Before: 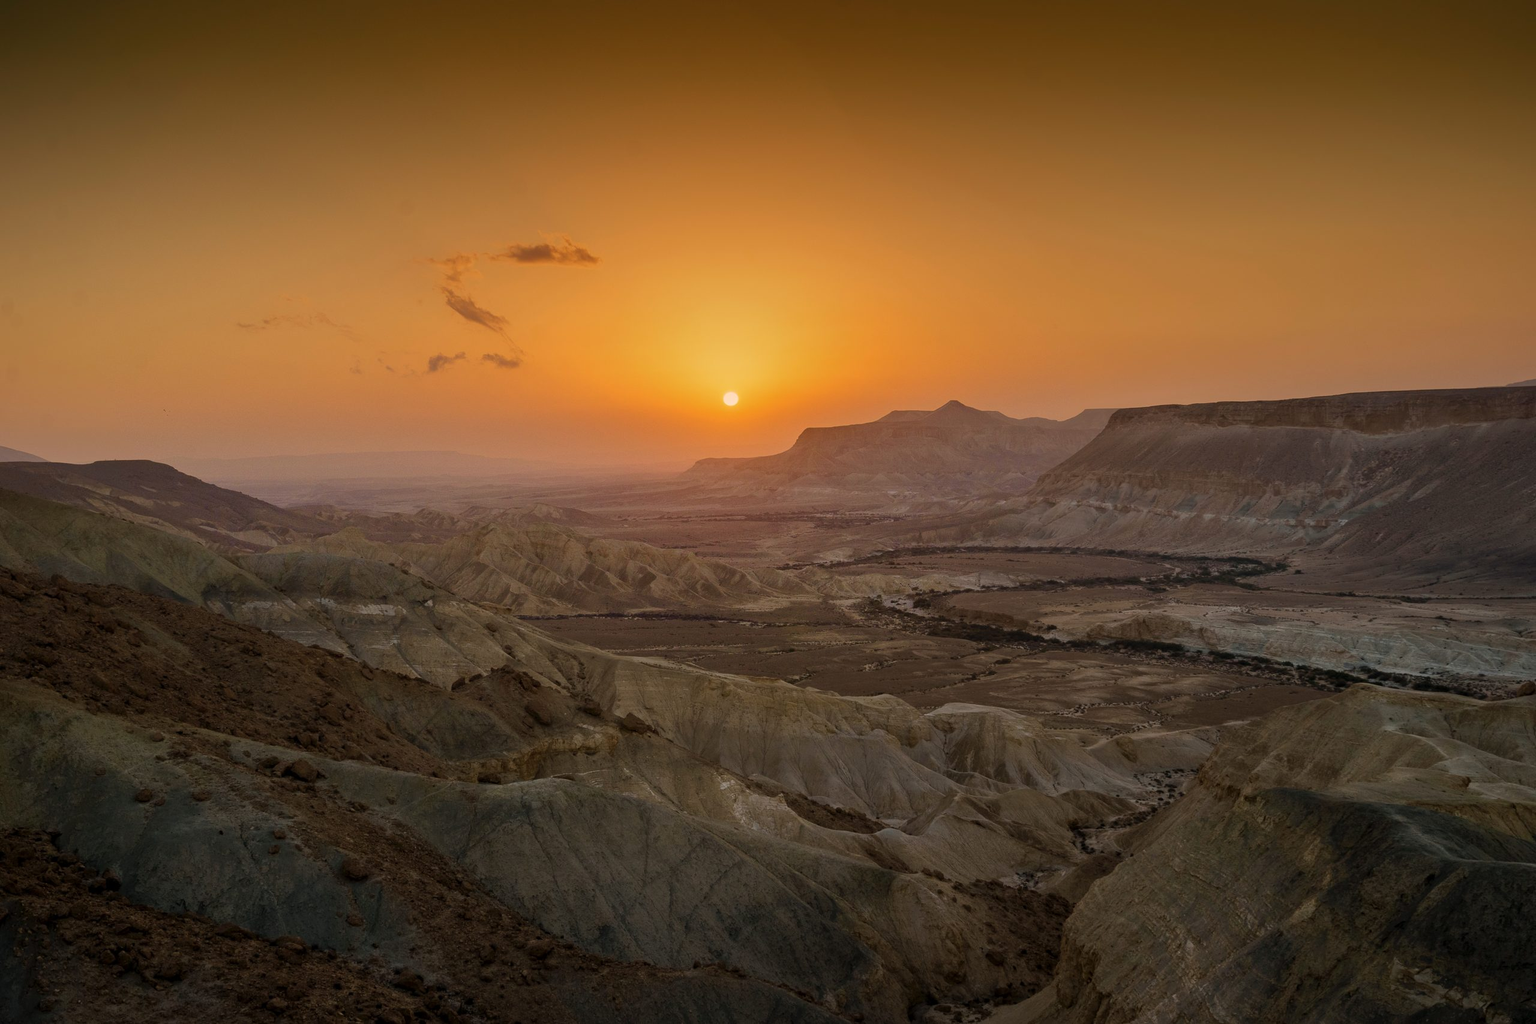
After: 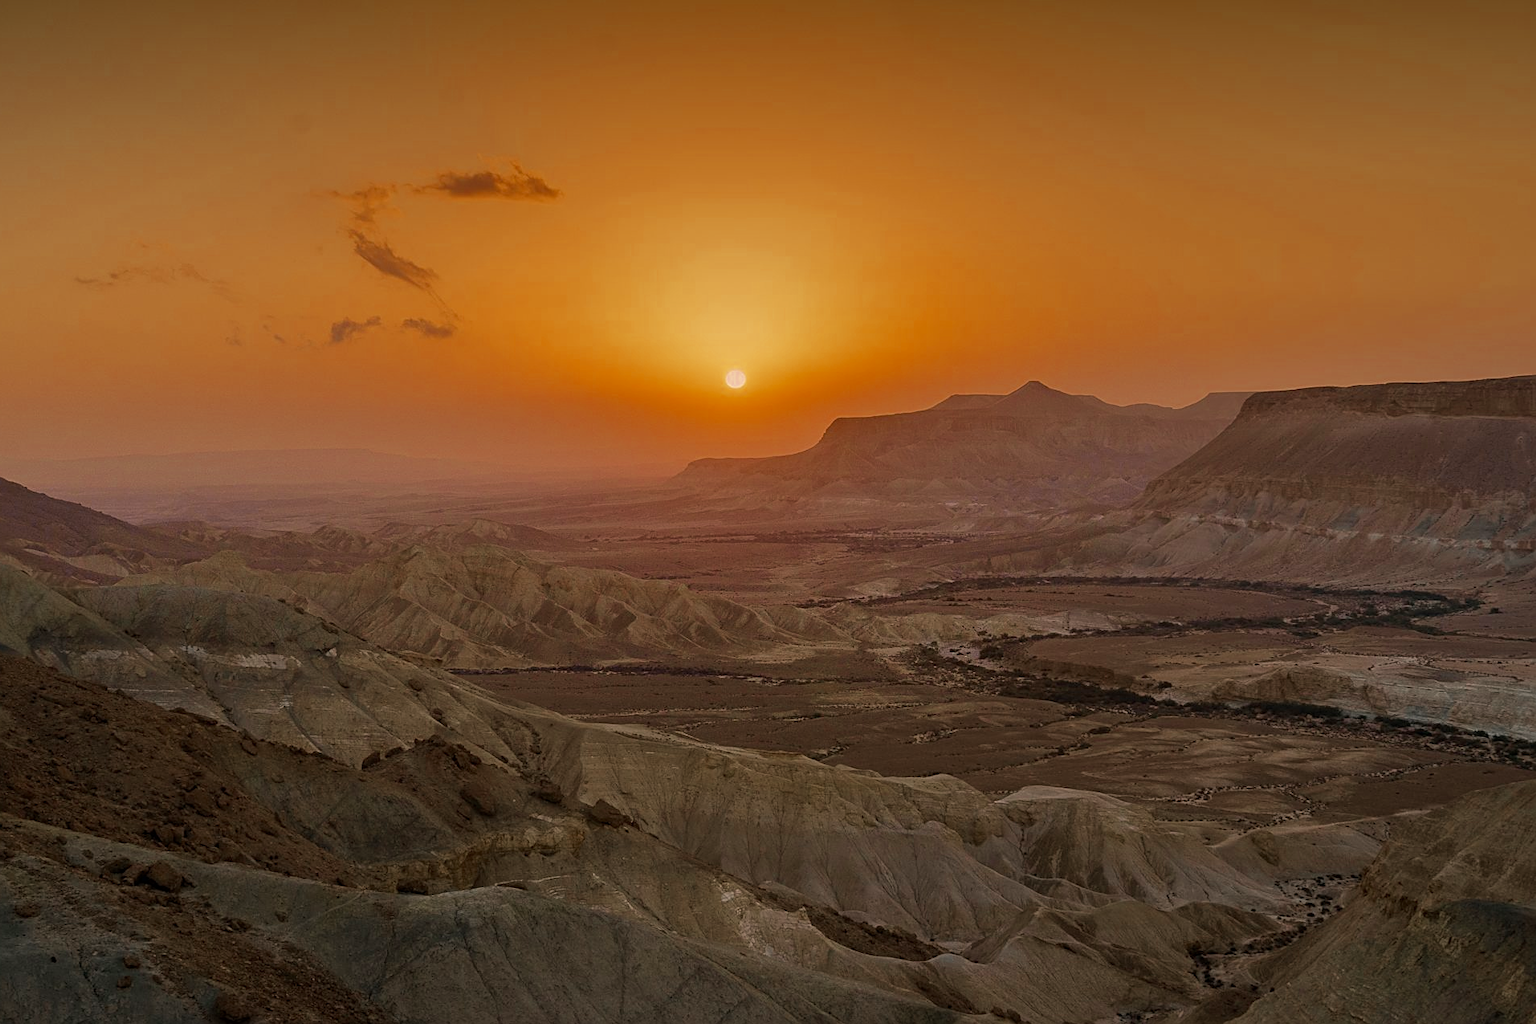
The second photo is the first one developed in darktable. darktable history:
velvia: on, module defaults
crop and rotate: left 11.831%, top 11.346%, right 13.429%, bottom 13.899%
sharpen: on, module defaults
color zones: curves: ch0 [(0, 0.5) (0.125, 0.4) (0.25, 0.5) (0.375, 0.4) (0.5, 0.4) (0.625, 0.35) (0.75, 0.35) (0.875, 0.5)]; ch1 [(0, 0.35) (0.125, 0.45) (0.25, 0.35) (0.375, 0.35) (0.5, 0.35) (0.625, 0.35) (0.75, 0.45) (0.875, 0.35)]; ch2 [(0, 0.6) (0.125, 0.5) (0.25, 0.5) (0.375, 0.6) (0.5, 0.6) (0.625, 0.5) (0.75, 0.5) (0.875, 0.5)]
color correction: highlights a* 3.22, highlights b* 1.93, saturation 1.19
